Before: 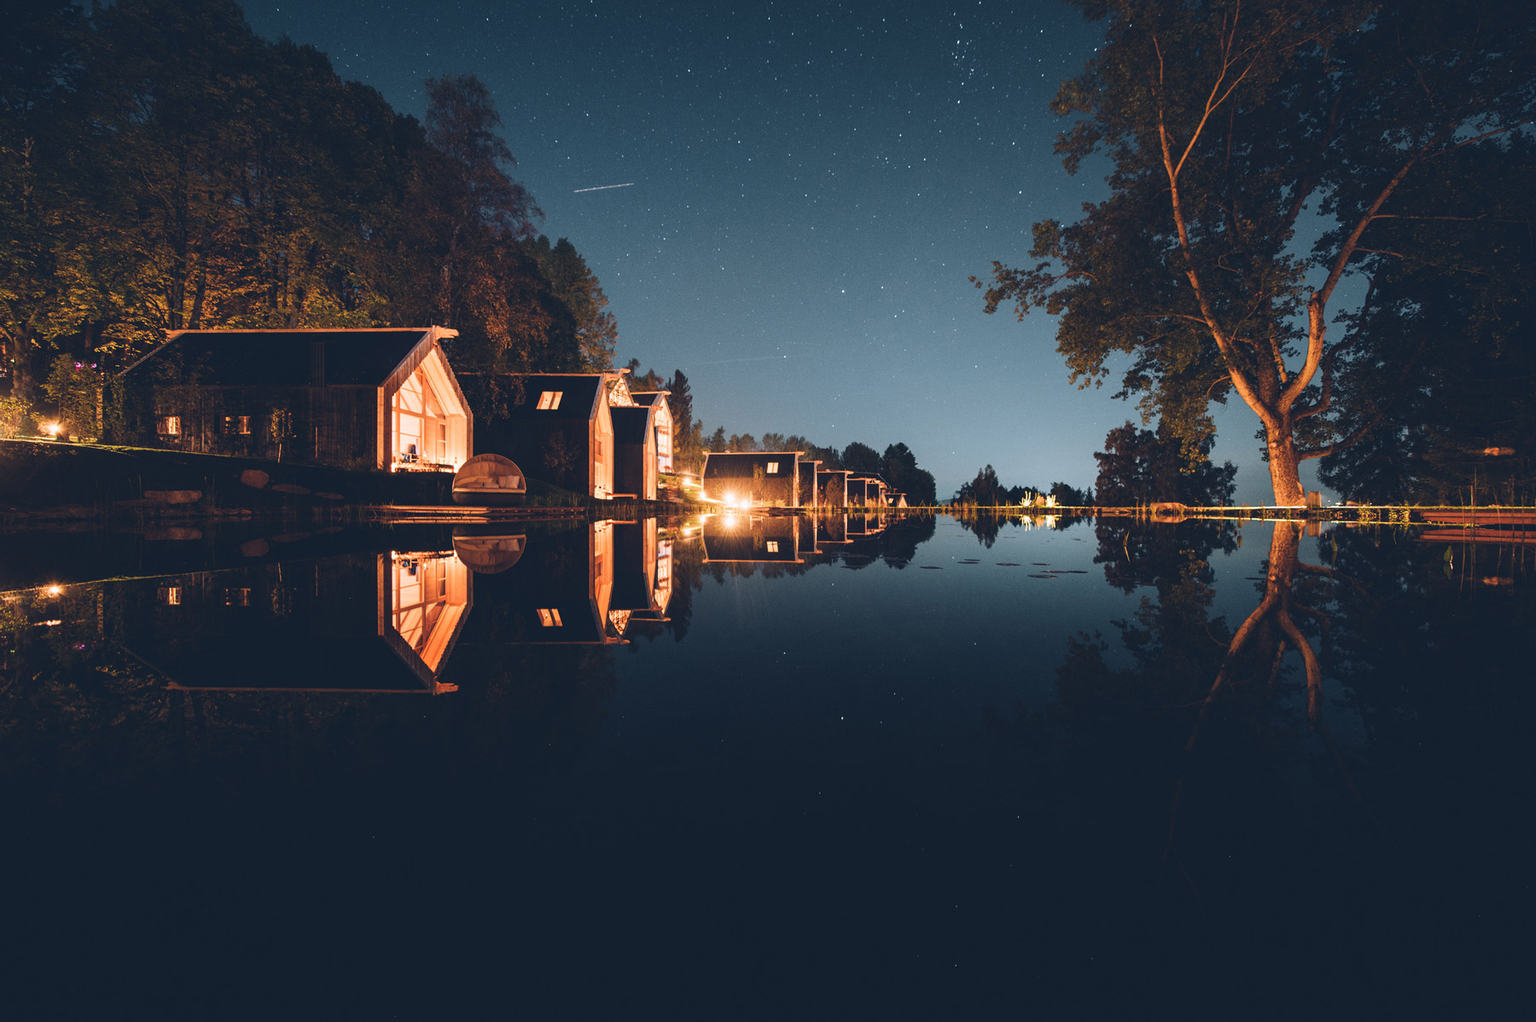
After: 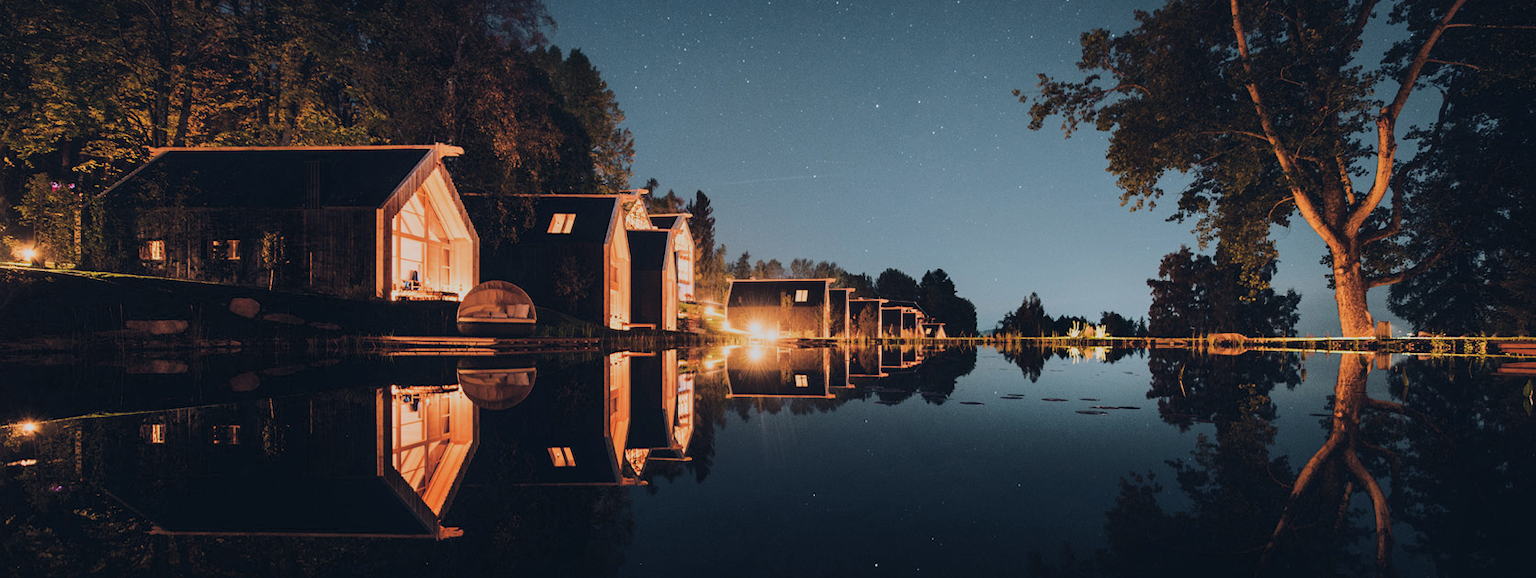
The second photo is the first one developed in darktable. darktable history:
exposure: exposure -0.057 EV, compensate highlight preservation false
crop: left 1.81%, top 18.926%, right 5.143%, bottom 28.375%
filmic rgb: black relative exposure -7.65 EV, white relative exposure 4.56 EV, hardness 3.61, contrast 1.055, color science v6 (2022)
tone equalizer: -8 EV -1.82 EV, -7 EV -1.18 EV, -6 EV -1.59 EV
